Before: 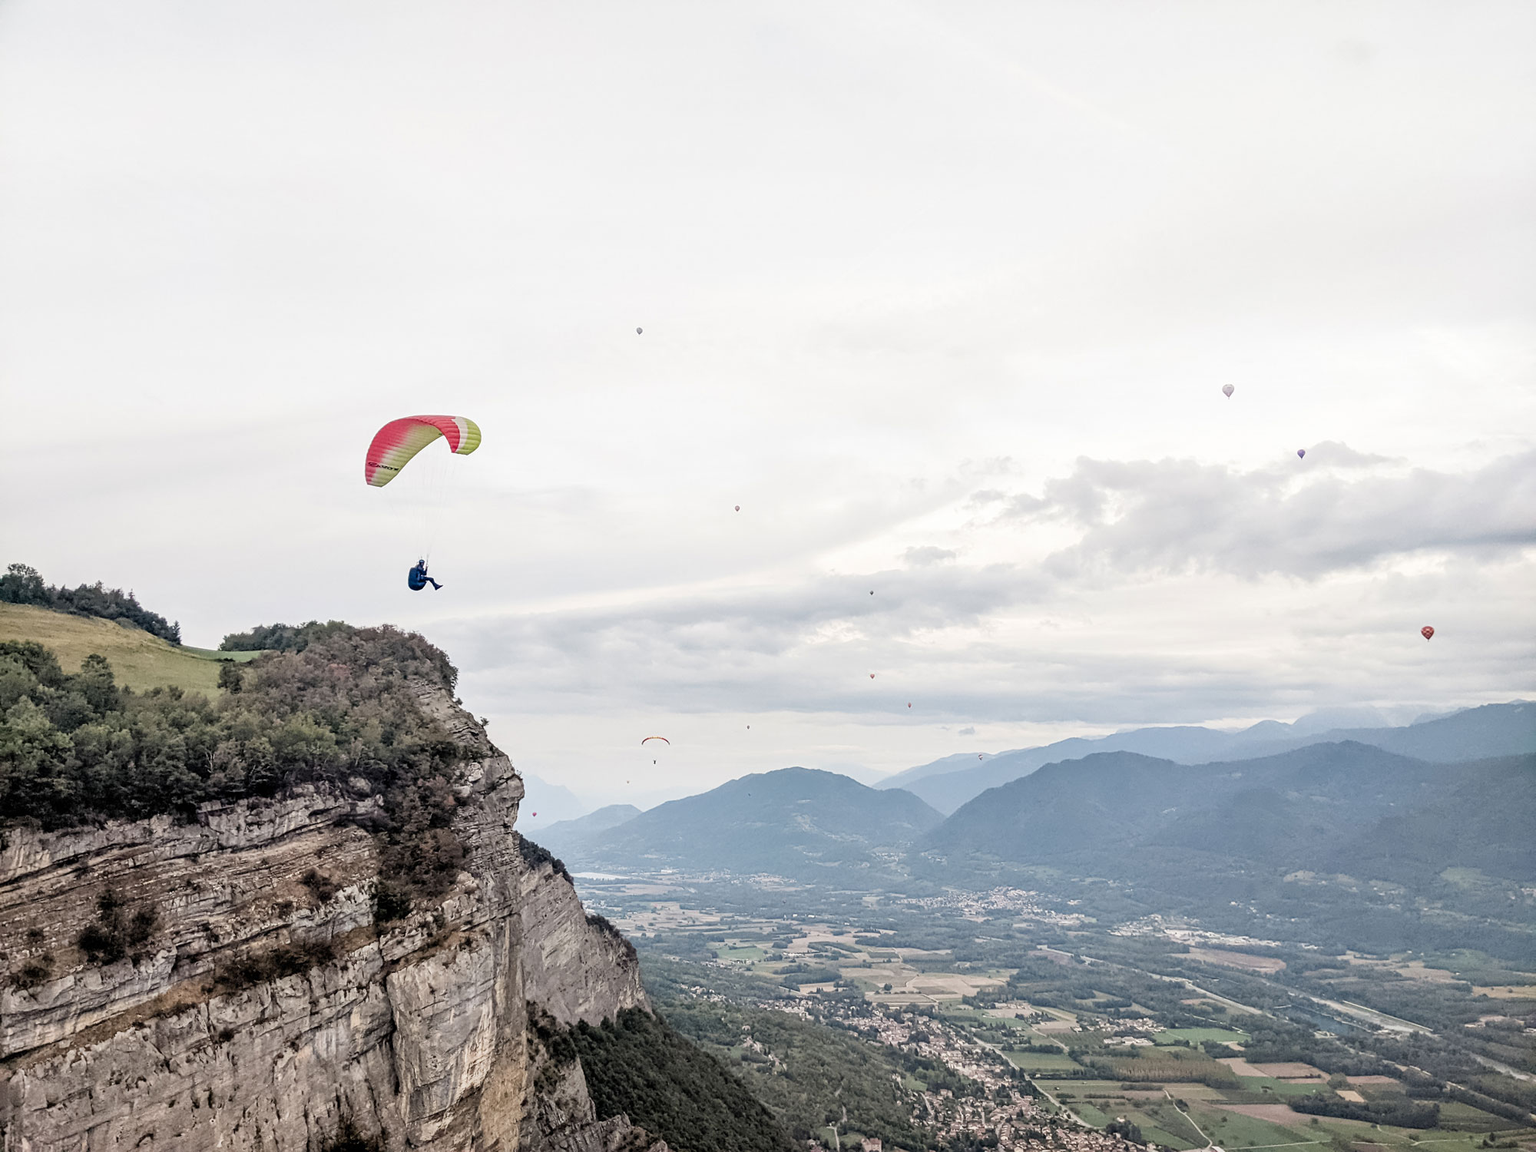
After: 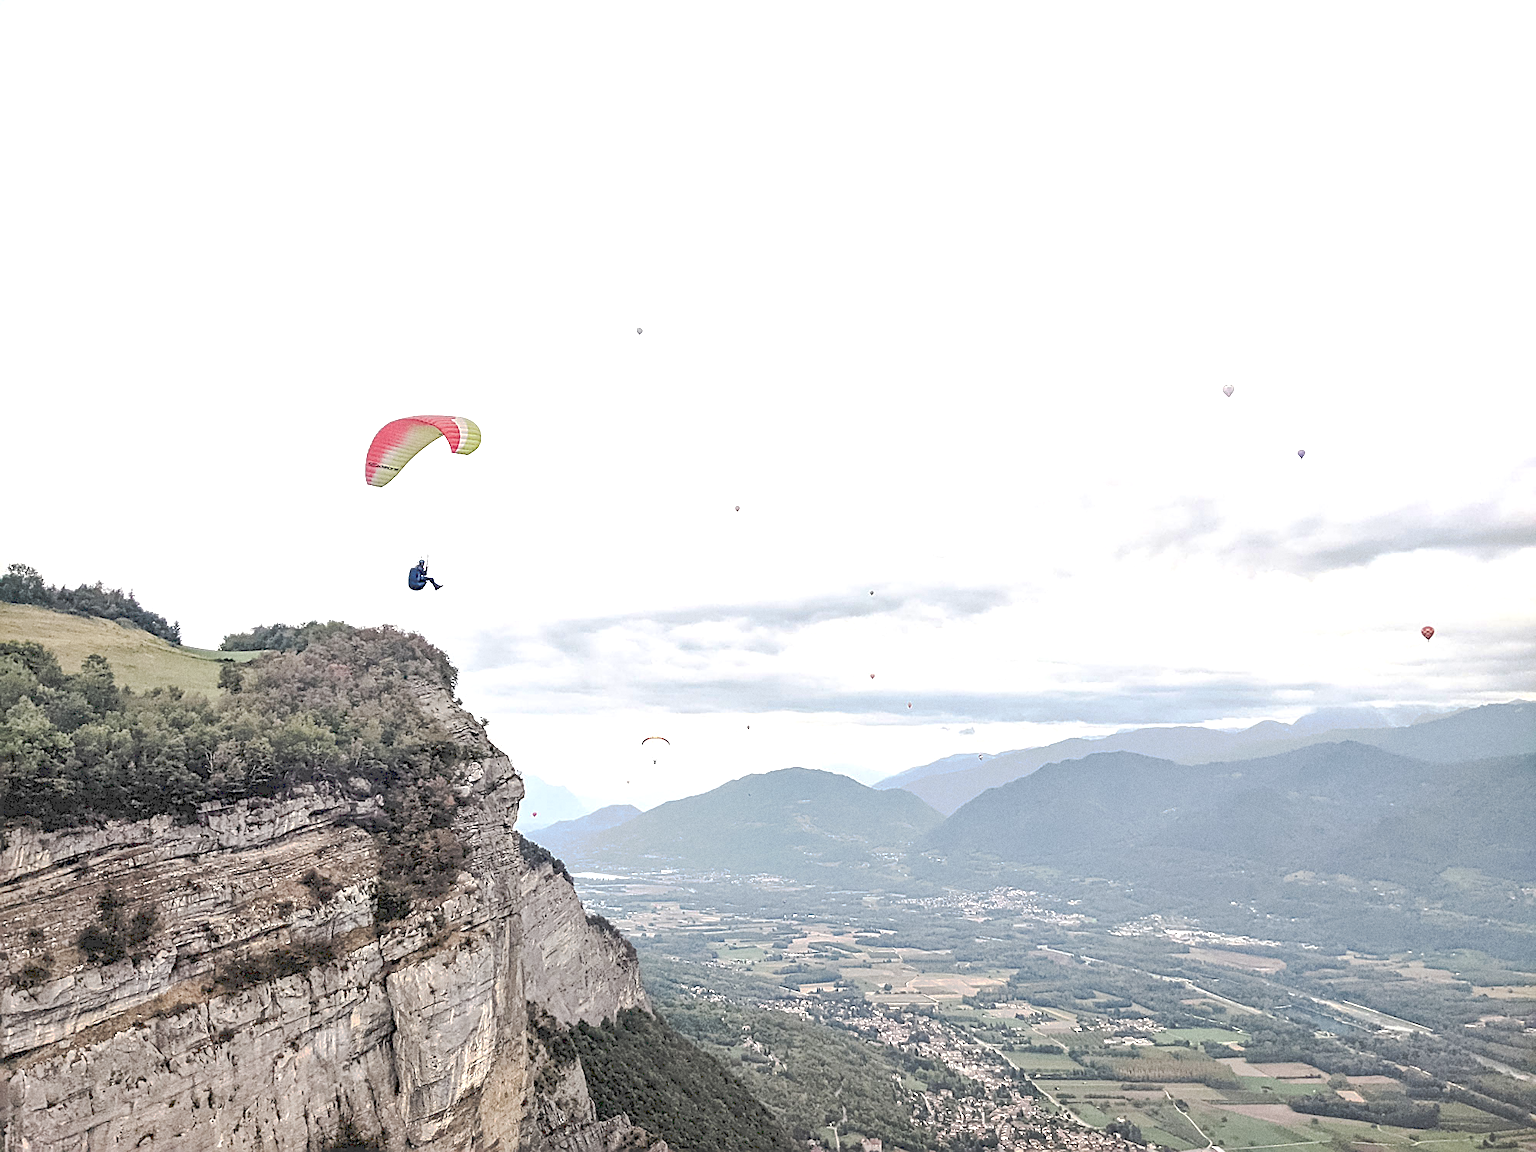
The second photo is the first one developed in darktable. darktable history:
exposure: black level correction 0, exposure 0.5 EV, compensate exposure bias true, compensate highlight preservation false
grain: coarseness 0.09 ISO
sharpen: on, module defaults
tone curve: curves: ch0 [(0, 0) (0.003, 0.217) (0.011, 0.217) (0.025, 0.229) (0.044, 0.243) (0.069, 0.253) (0.1, 0.265) (0.136, 0.281) (0.177, 0.305) (0.224, 0.331) (0.277, 0.369) (0.335, 0.415) (0.399, 0.472) (0.468, 0.543) (0.543, 0.609) (0.623, 0.676) (0.709, 0.734) (0.801, 0.798) (0.898, 0.849) (1, 1)], preserve colors none
